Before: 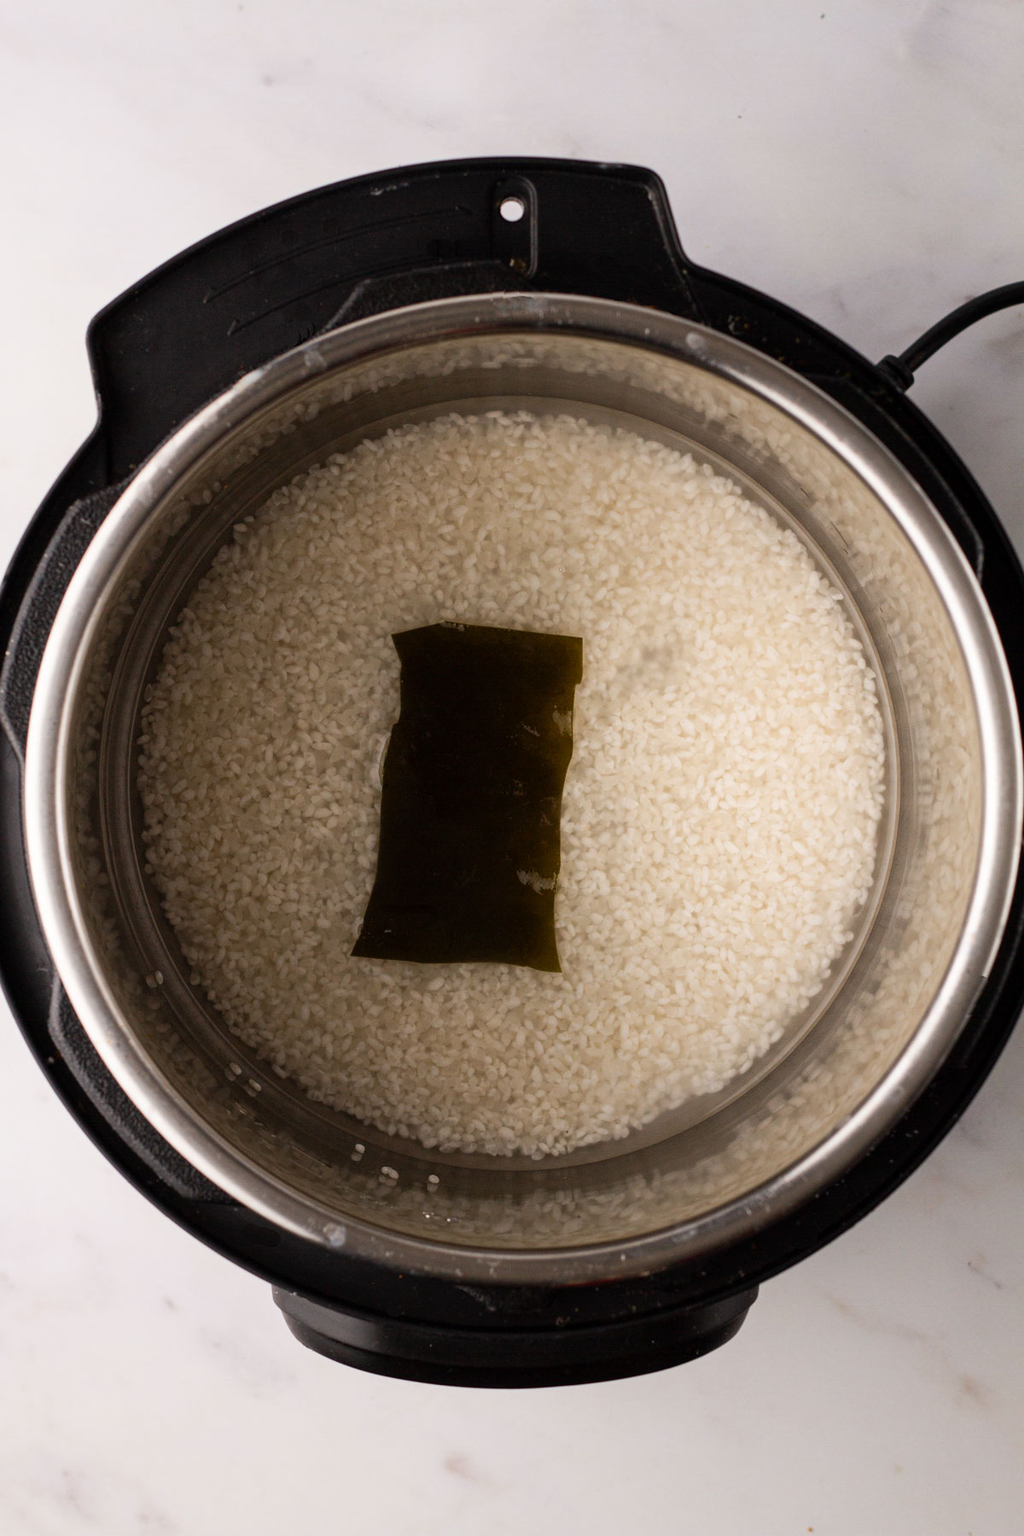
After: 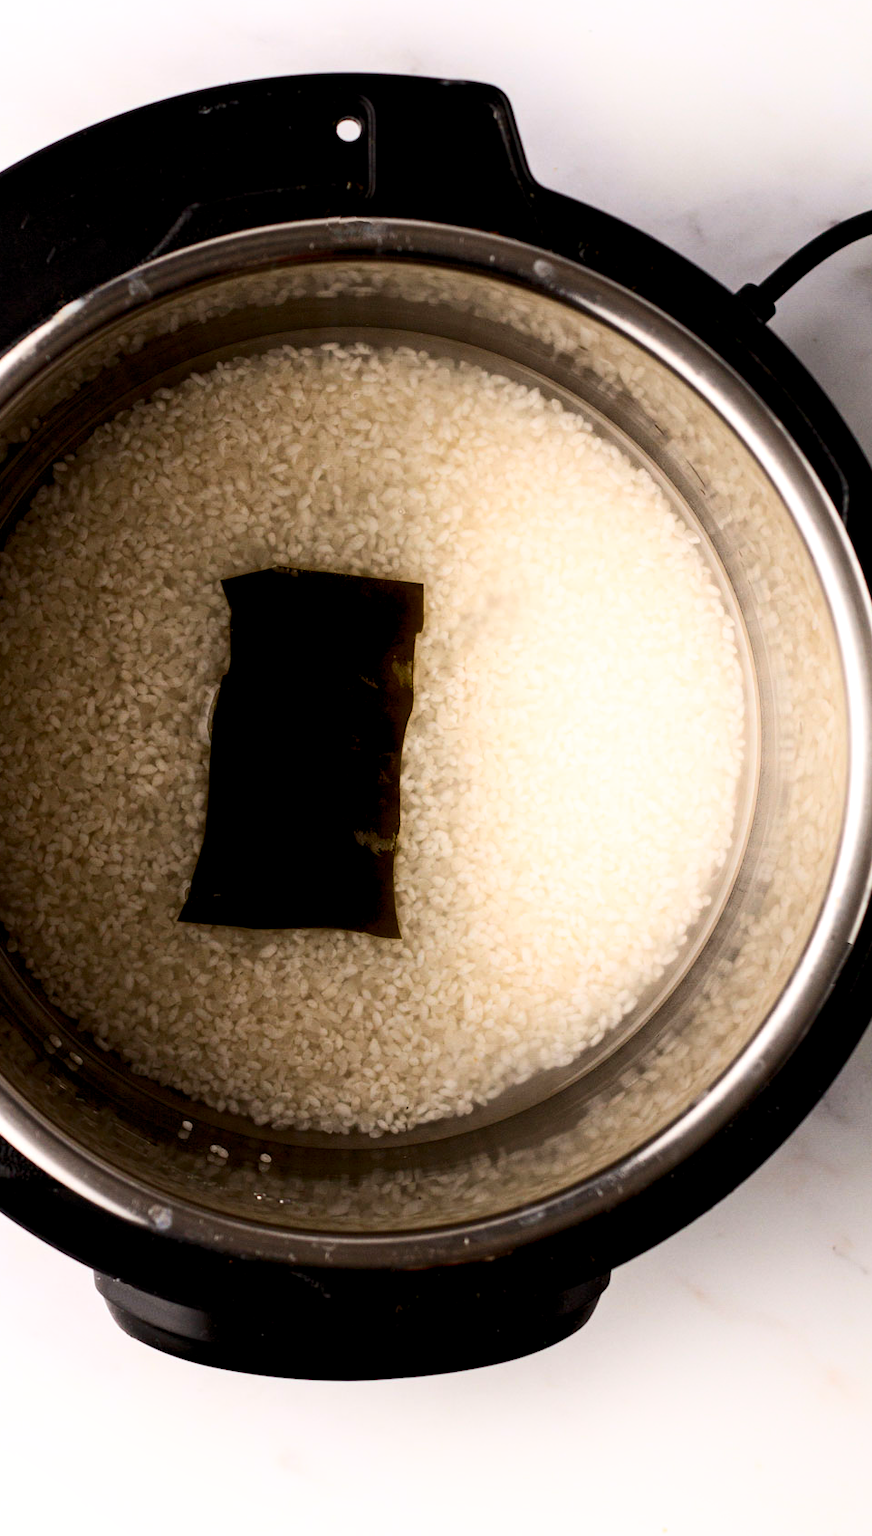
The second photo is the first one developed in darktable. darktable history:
crop and rotate: left 17.959%, top 5.771%, right 1.742%
rgb levels: levels [[0.01, 0.419, 0.839], [0, 0.5, 1], [0, 0.5, 1]]
shadows and highlights: shadows -21.3, highlights 100, soften with gaussian
contrast brightness saturation: contrast 0.19, brightness -0.11, saturation 0.21
